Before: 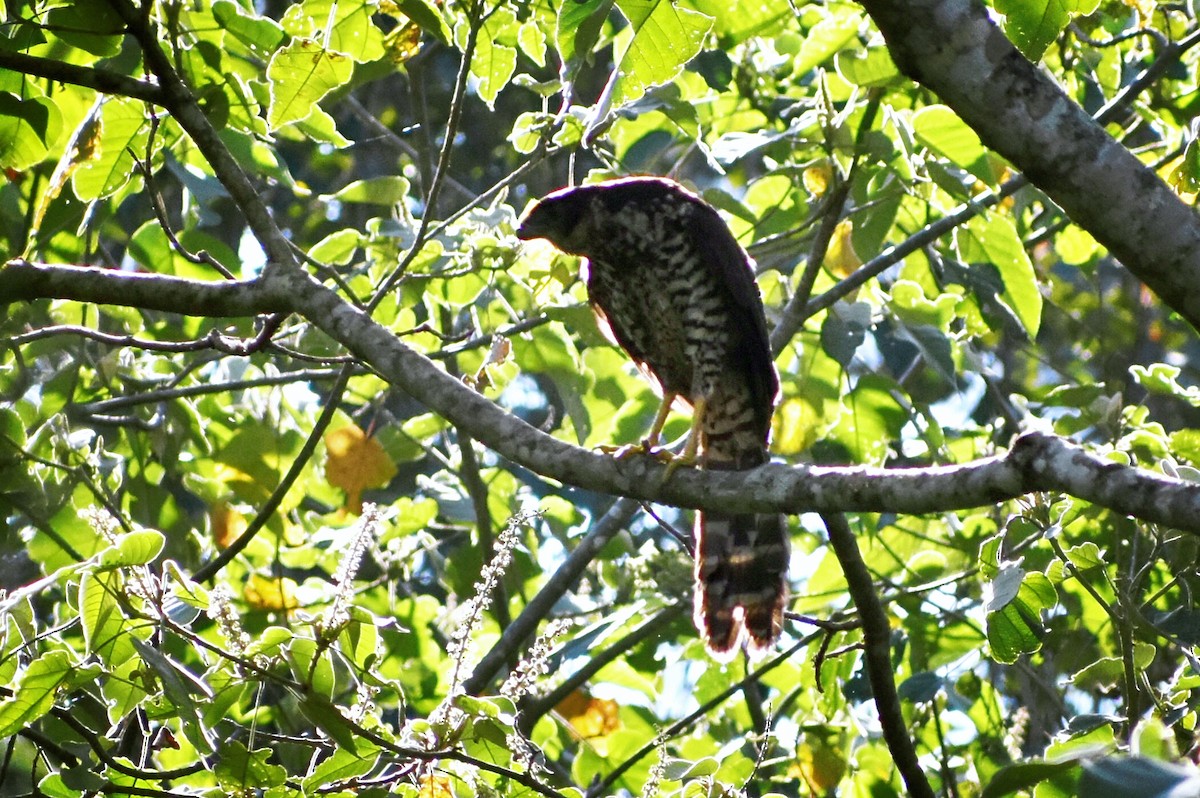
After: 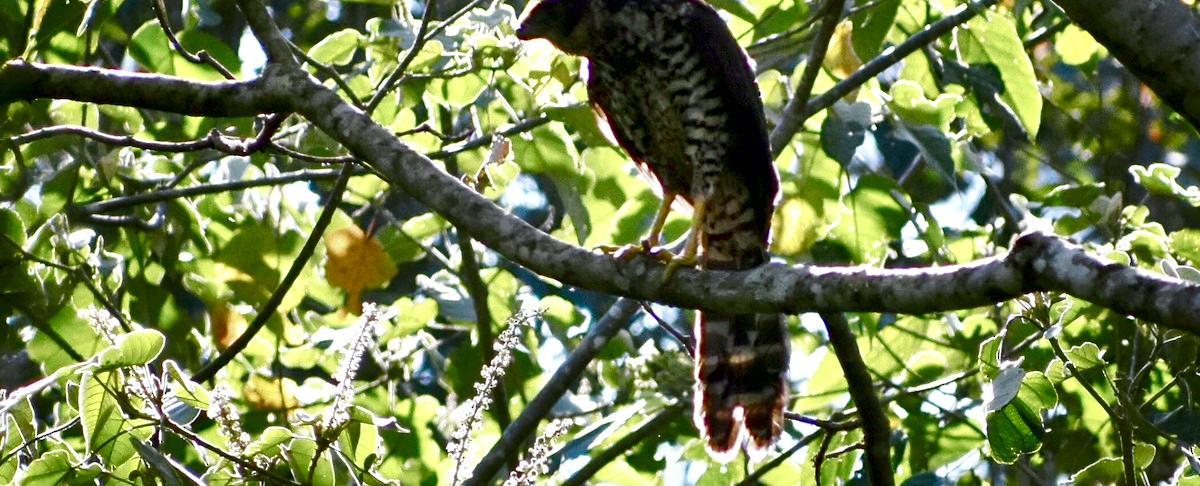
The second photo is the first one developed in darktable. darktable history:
contrast brightness saturation: brightness -0.098
local contrast: mode bilateral grid, contrast 19, coarseness 50, detail 150%, midtone range 0.2
crop and rotate: top 25.145%, bottom 13.936%
color balance rgb: shadows lift › luminance -9.836%, perceptual saturation grading › global saturation 20%, perceptual saturation grading › highlights -49.048%, perceptual saturation grading › shadows 24.422%, global vibrance 20%
